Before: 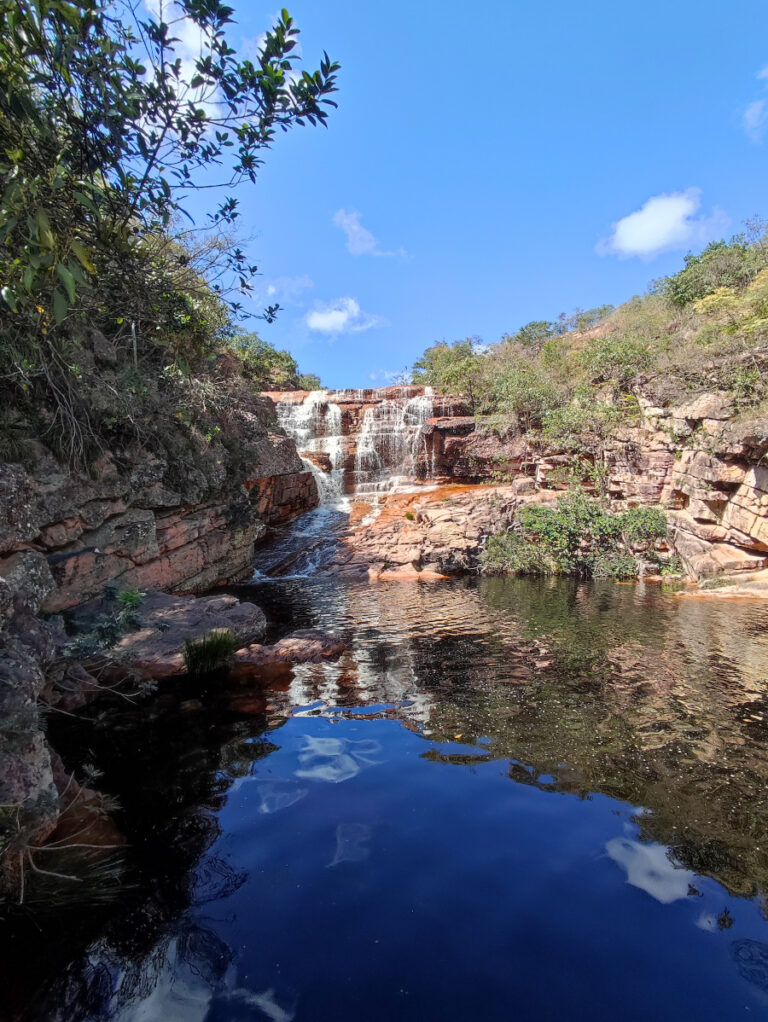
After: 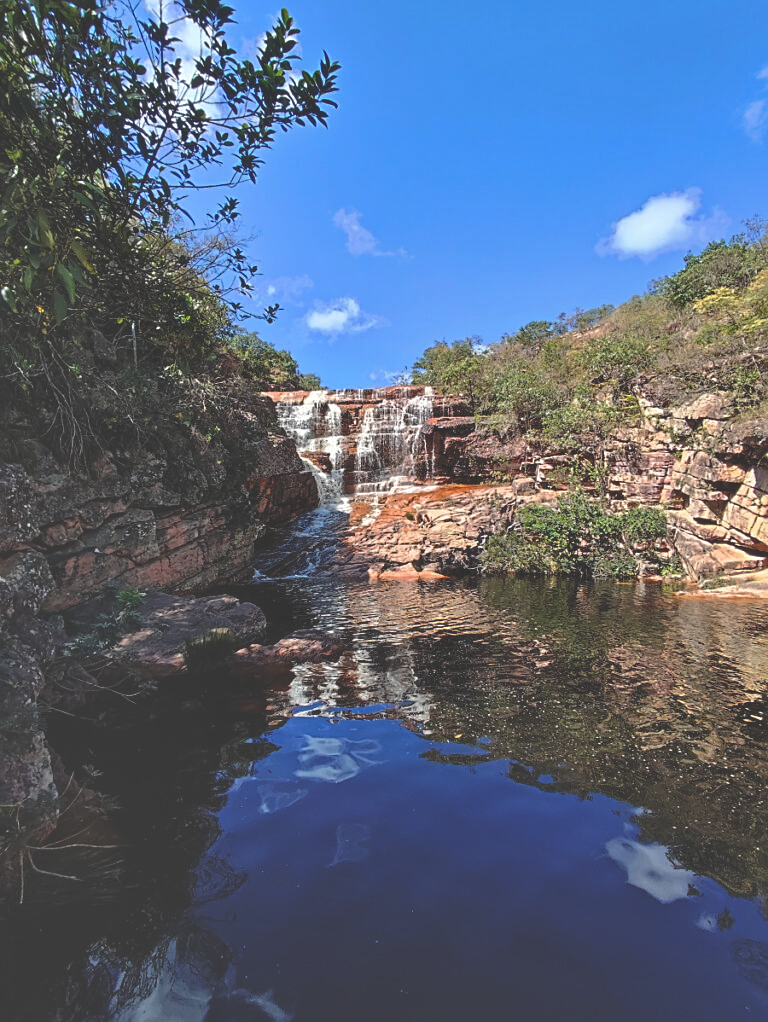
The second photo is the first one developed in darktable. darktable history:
shadows and highlights: soften with gaussian
rgb curve: curves: ch0 [(0, 0.186) (0.314, 0.284) (0.775, 0.708) (1, 1)], compensate middle gray true, preserve colors none
sharpen: on, module defaults
